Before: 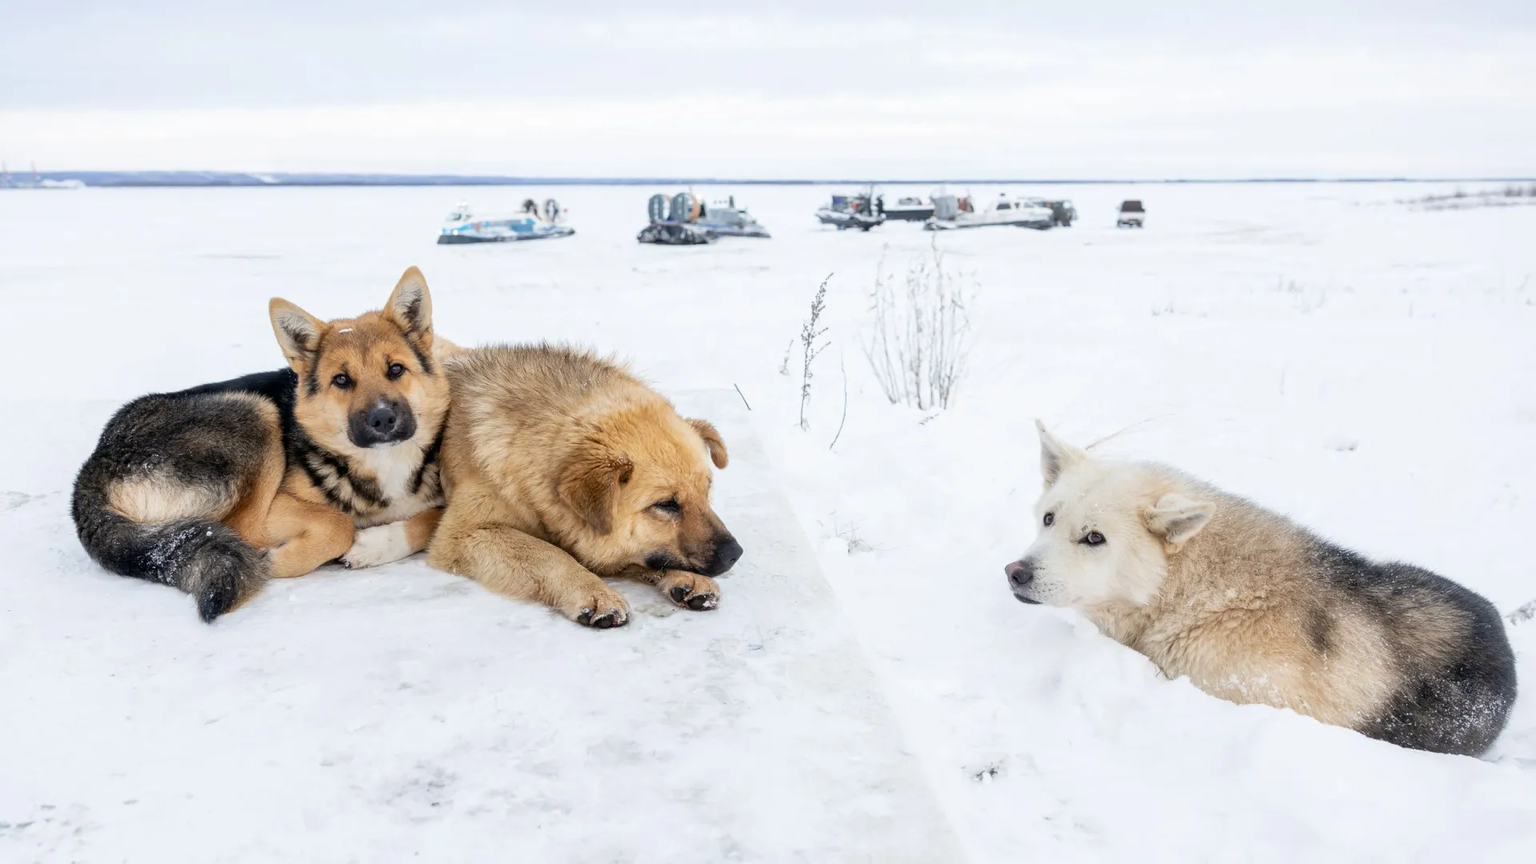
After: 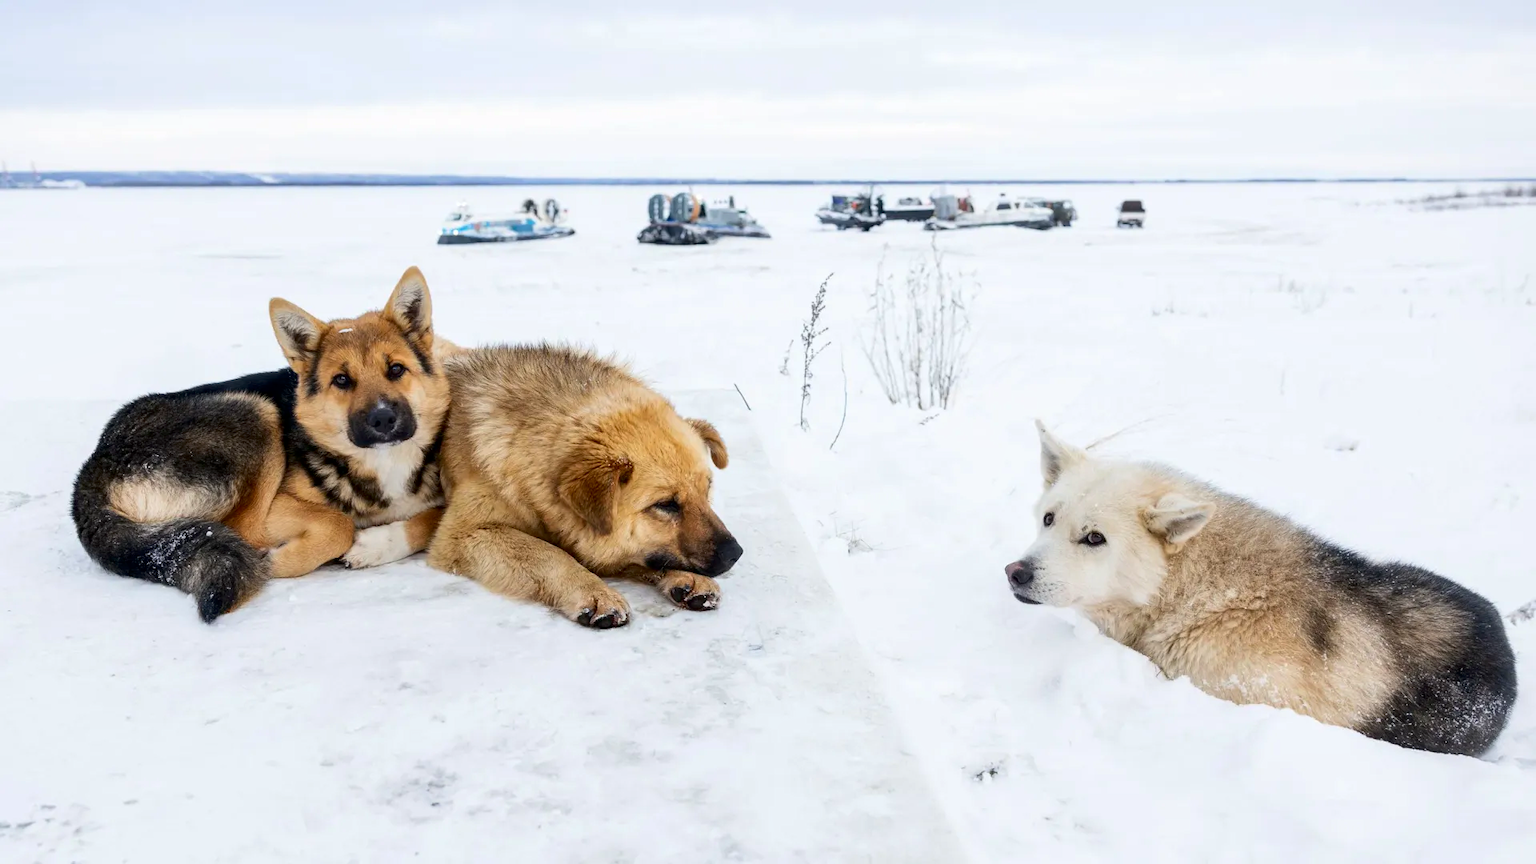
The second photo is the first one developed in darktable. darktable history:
contrast brightness saturation: contrast 0.12, brightness -0.12, saturation 0.2
local contrast: mode bilateral grid, contrast 15, coarseness 36, detail 105%, midtone range 0.2
